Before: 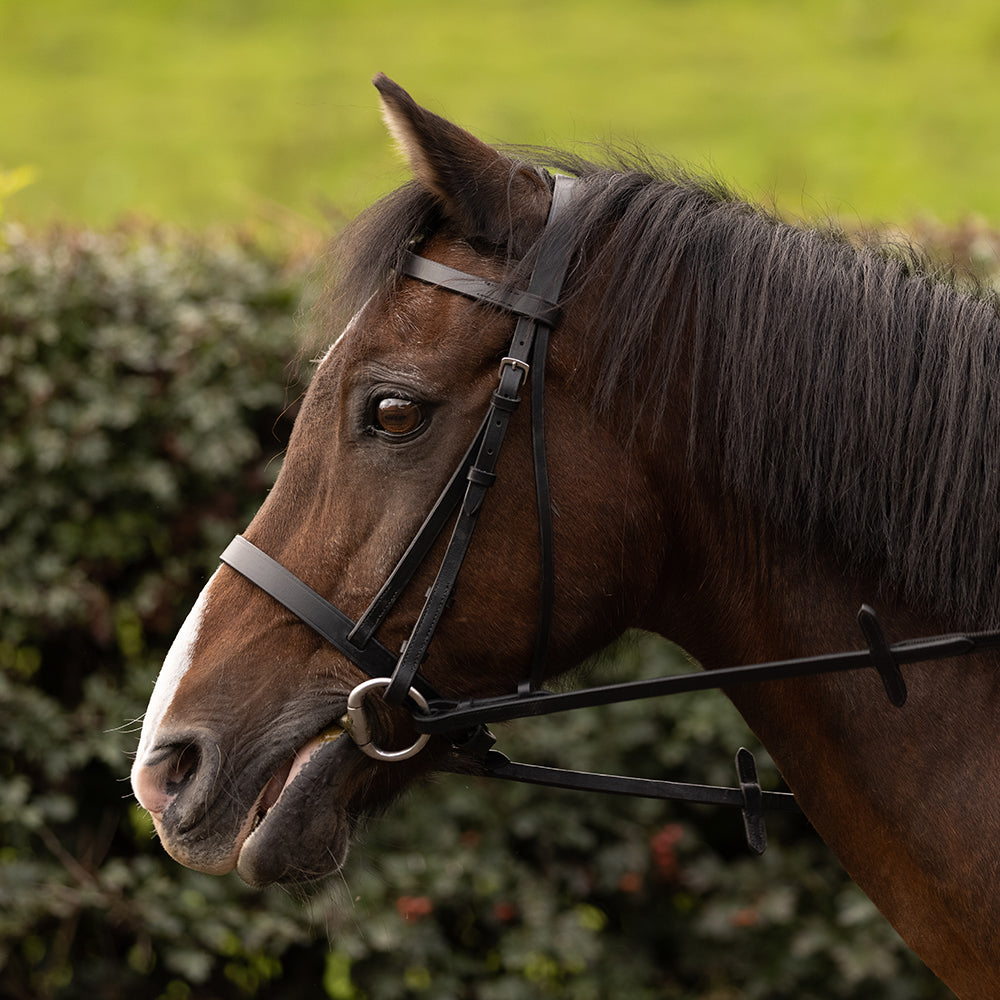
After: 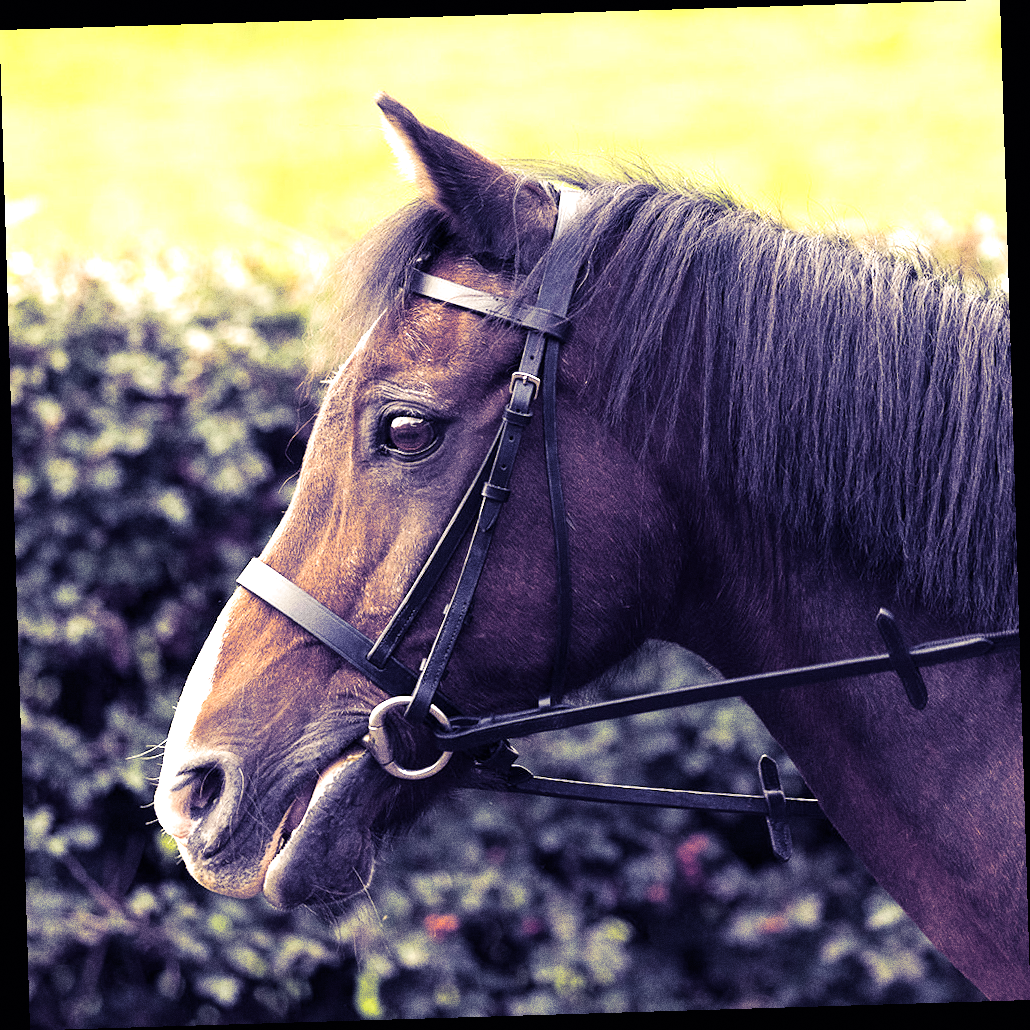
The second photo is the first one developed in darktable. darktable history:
rotate and perspective: rotation -1.75°, automatic cropping off
exposure: black level correction 0, exposure 1.741 EV, compensate exposure bias true, compensate highlight preservation false
tone curve: curves: ch0 [(0, 0) (0.004, 0.002) (0.02, 0.013) (0.218, 0.218) (0.664, 0.718) (0.832, 0.873) (1, 1)], preserve colors none
split-toning: shadows › hue 242.67°, shadows › saturation 0.733, highlights › hue 45.33°, highlights › saturation 0.667, balance -53.304, compress 21.15%
grain: coarseness 0.09 ISO, strength 40%
